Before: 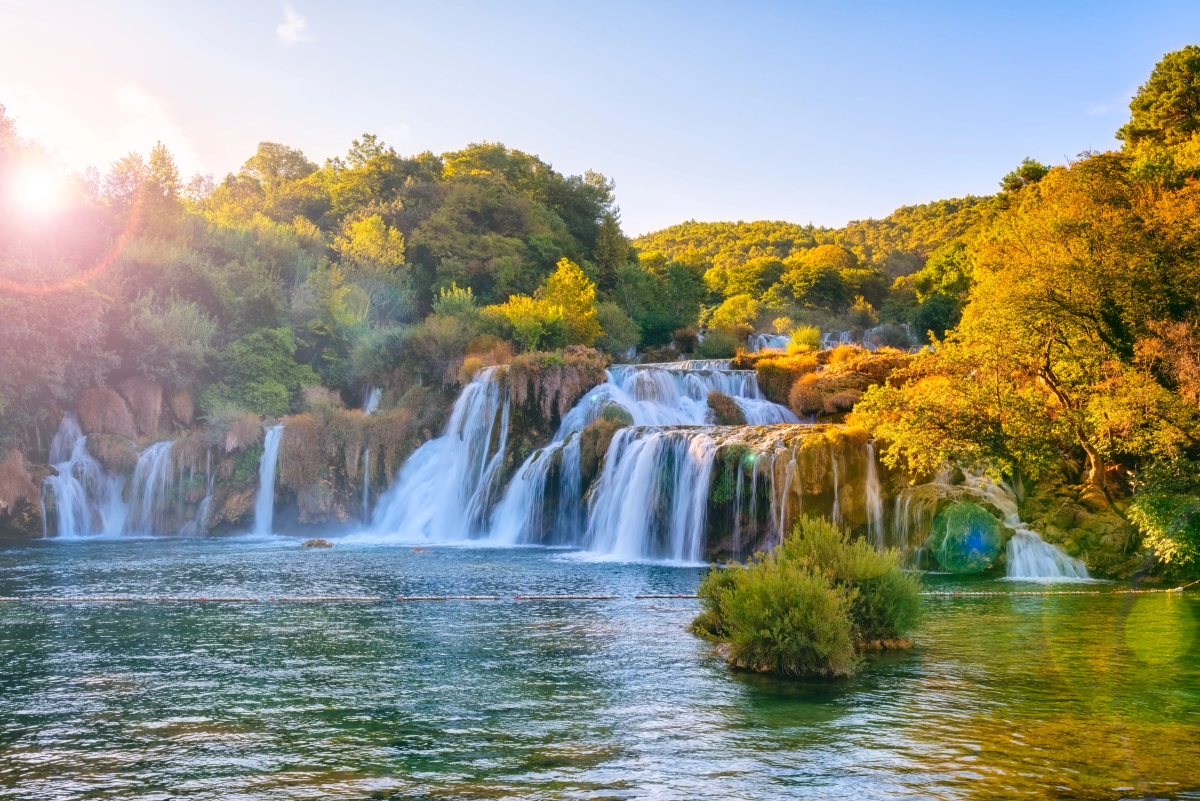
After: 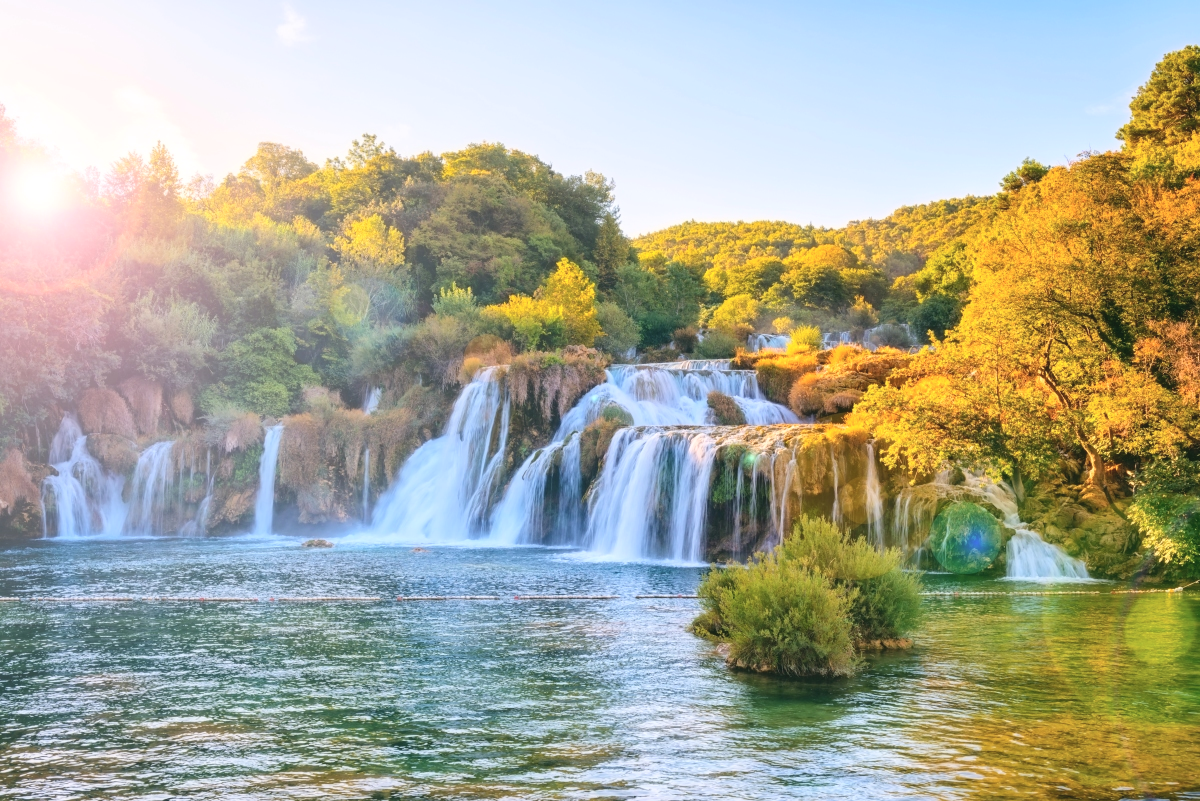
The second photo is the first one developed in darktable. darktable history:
contrast brightness saturation: contrast 0.14, brightness 0.21
local contrast: mode bilateral grid, contrast 10, coarseness 25, detail 115%, midtone range 0.2
white balance: emerald 1
